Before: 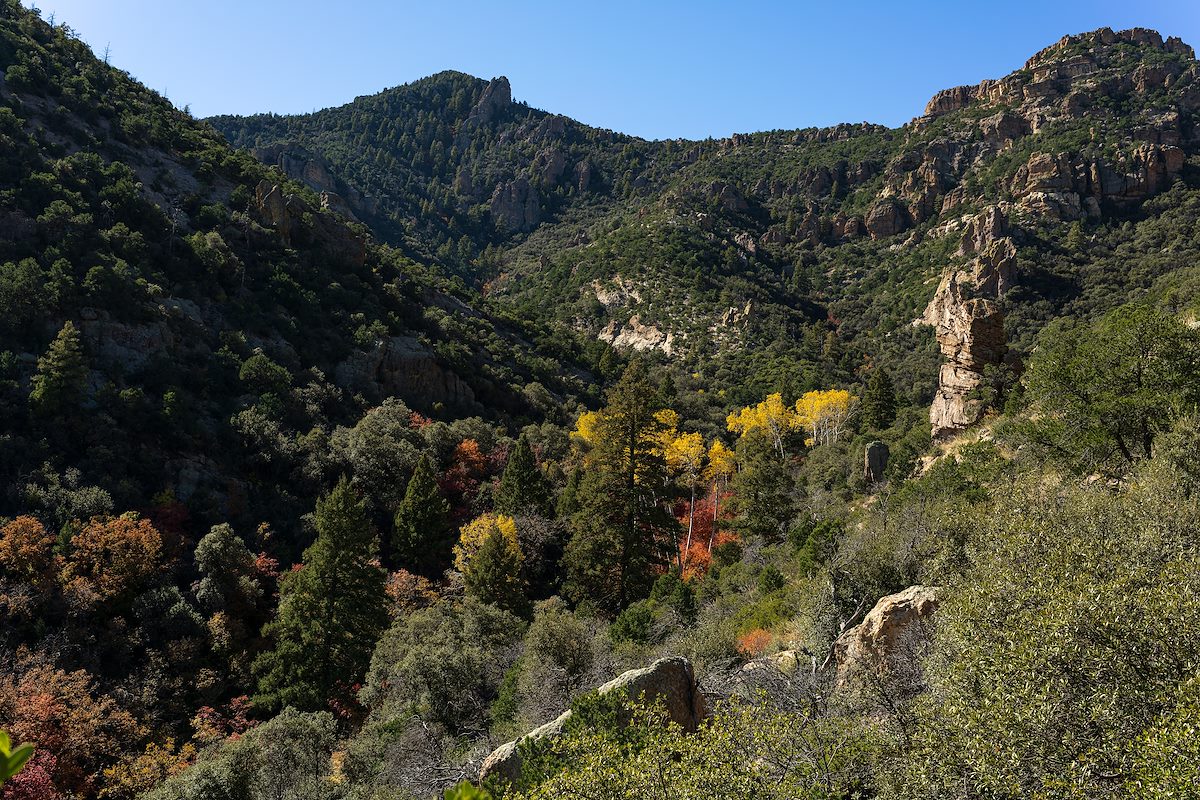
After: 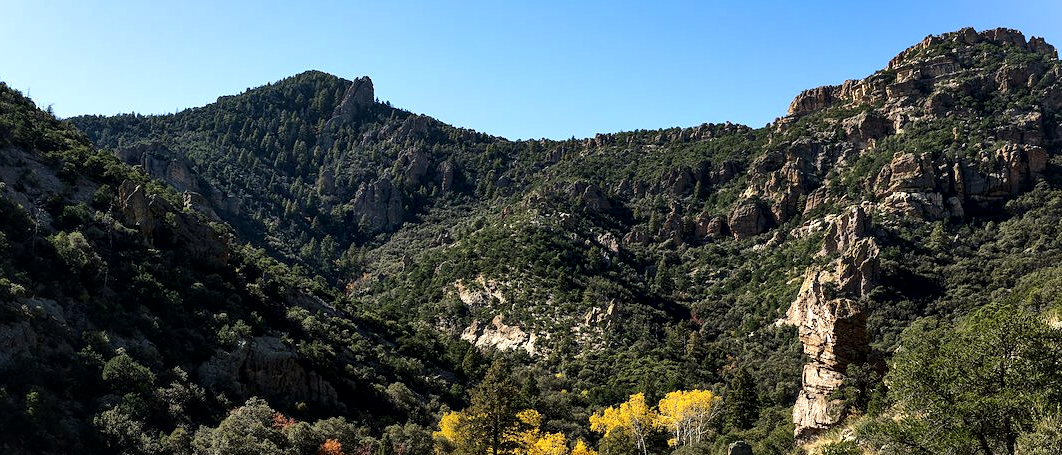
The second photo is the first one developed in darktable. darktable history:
local contrast: mode bilateral grid, contrast 24, coarseness 47, detail 152%, midtone range 0.2
tone equalizer: -8 EV -0.423 EV, -7 EV -0.357 EV, -6 EV -0.341 EV, -5 EV -0.228 EV, -3 EV 0.234 EV, -2 EV 0.355 EV, -1 EV 0.404 EV, +0 EV 0.437 EV, edges refinement/feathering 500, mask exposure compensation -1.57 EV, preserve details no
crop and rotate: left 11.457%, bottom 43.013%
